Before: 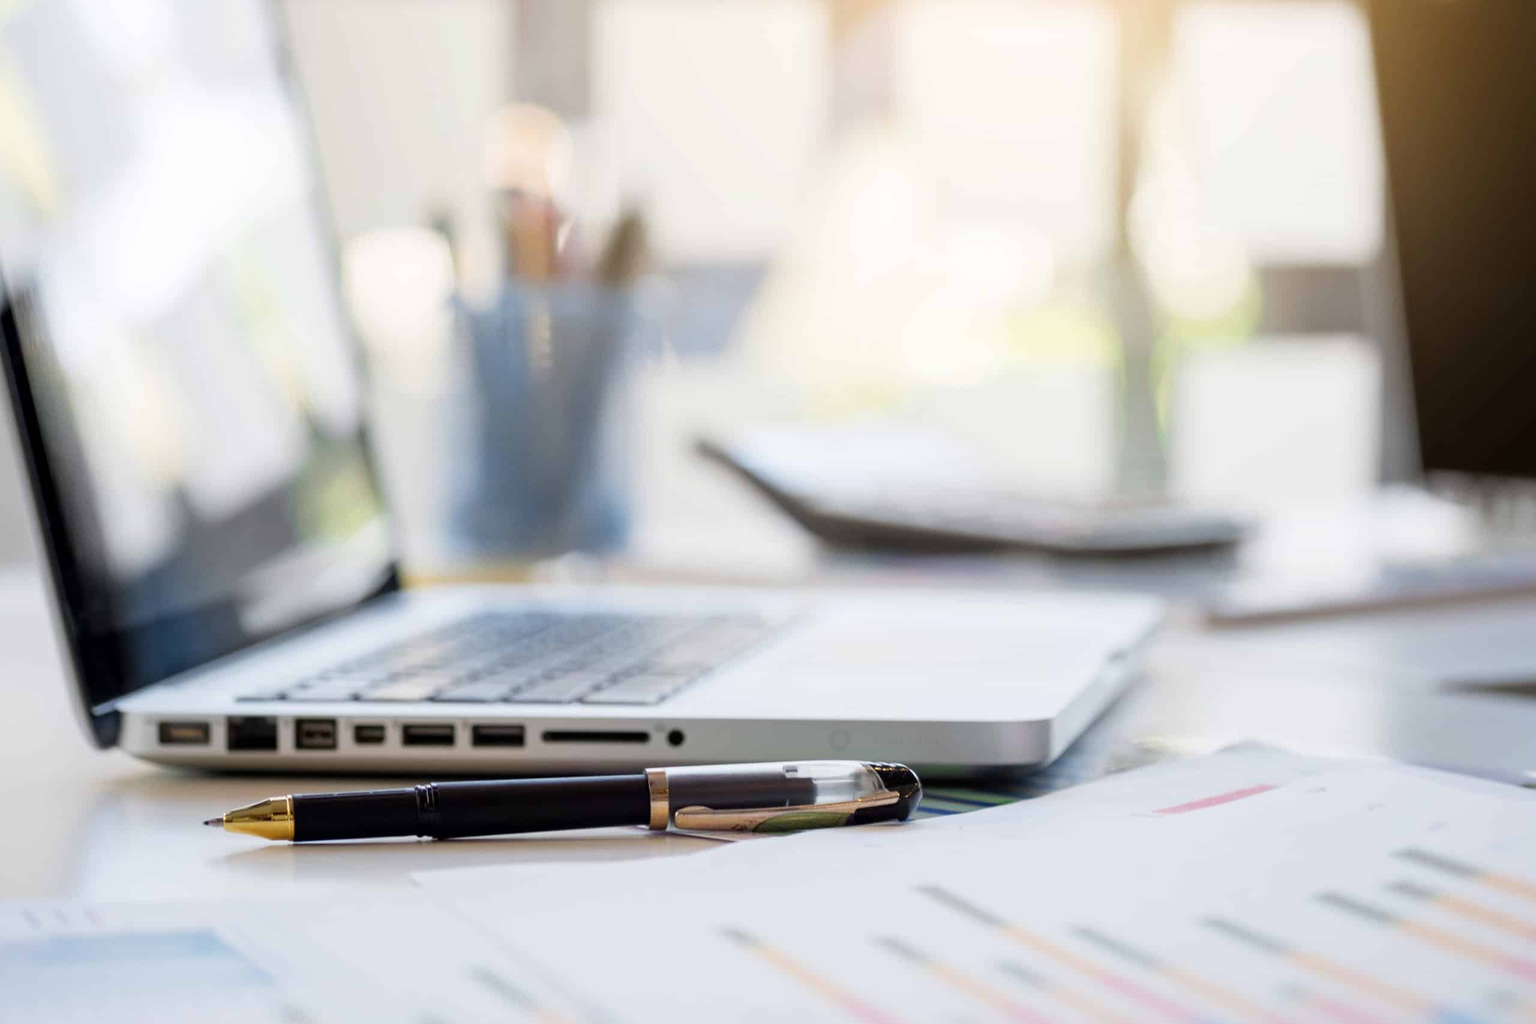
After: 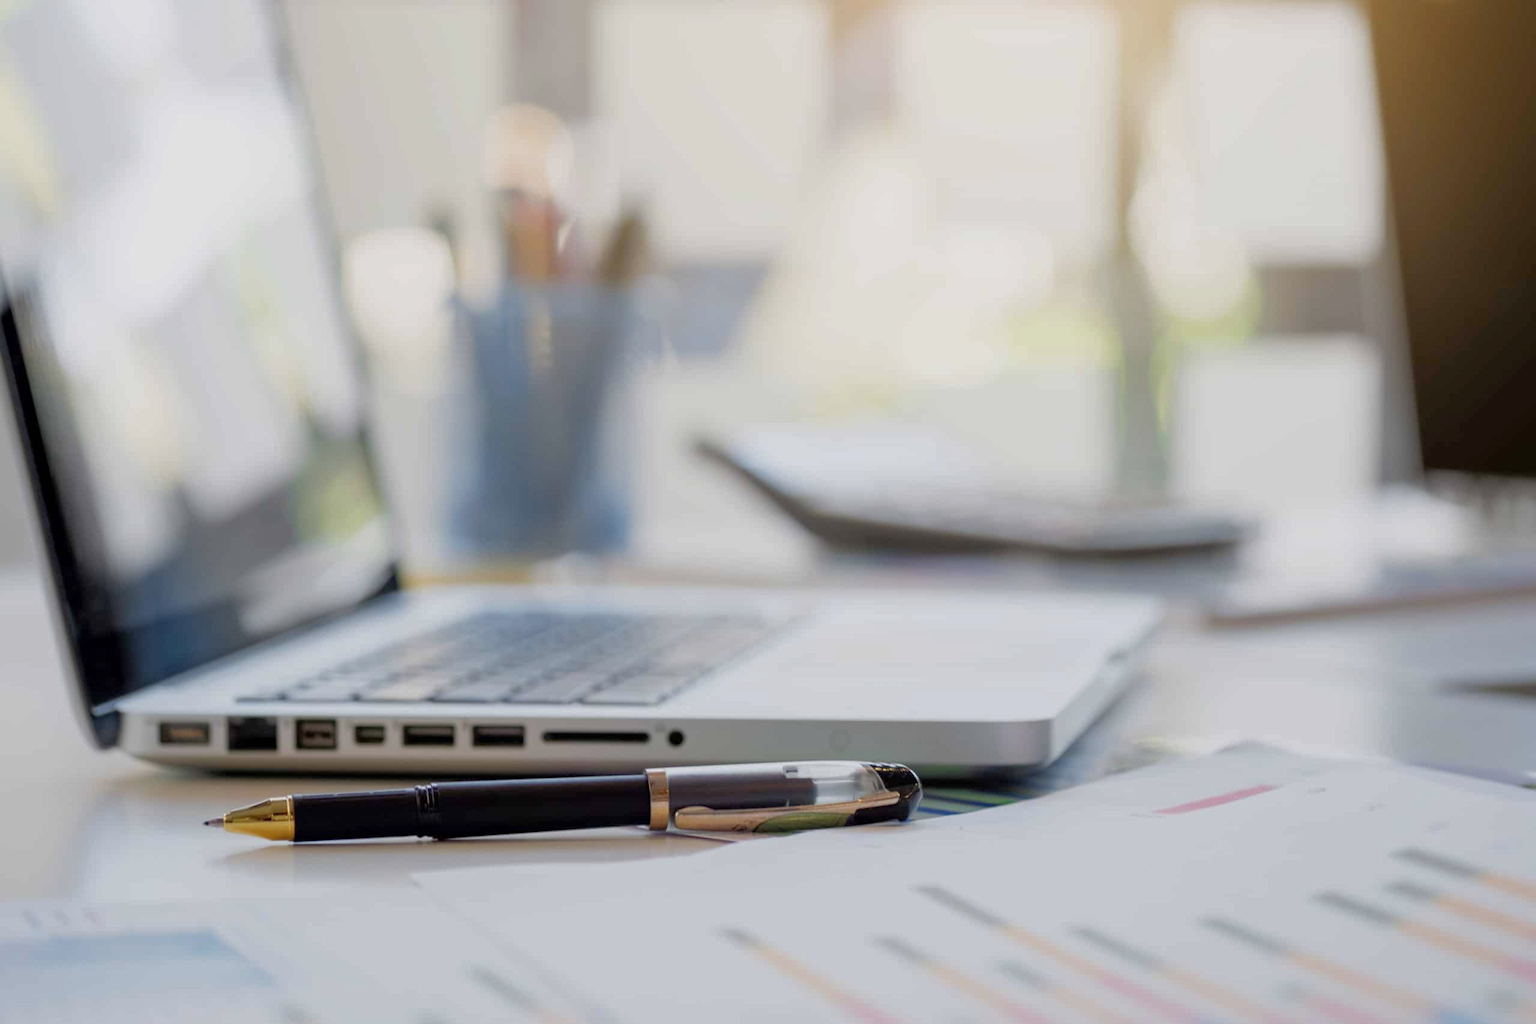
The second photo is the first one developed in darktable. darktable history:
tone equalizer: -8 EV 0.247 EV, -7 EV 0.427 EV, -6 EV 0.434 EV, -5 EV 0.214 EV, -3 EV -0.254 EV, -2 EV -0.404 EV, -1 EV -0.431 EV, +0 EV -0.253 EV, edges refinement/feathering 500, mask exposure compensation -1.57 EV, preserve details no
